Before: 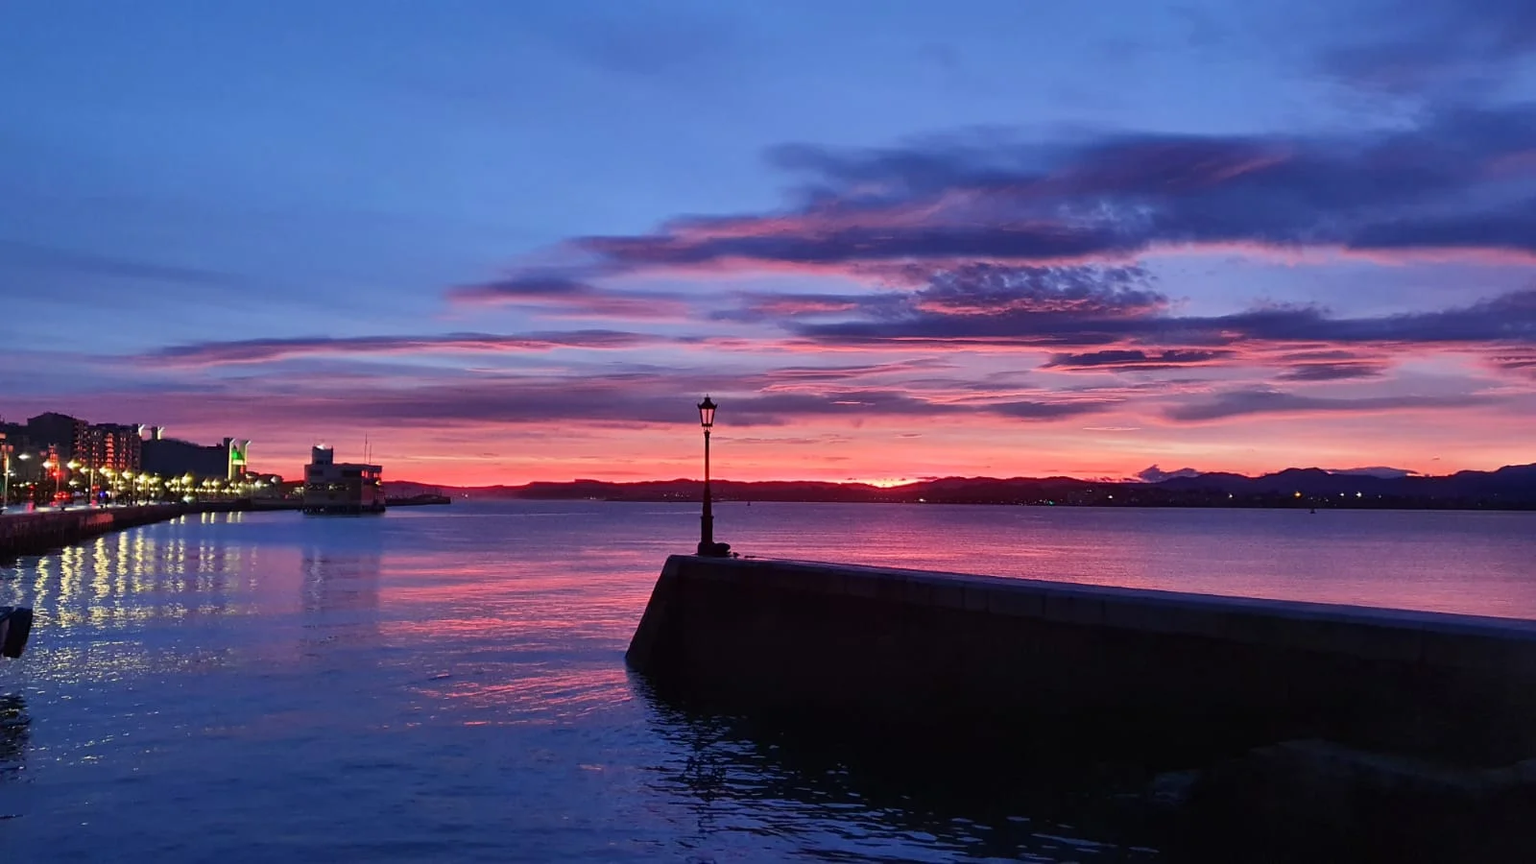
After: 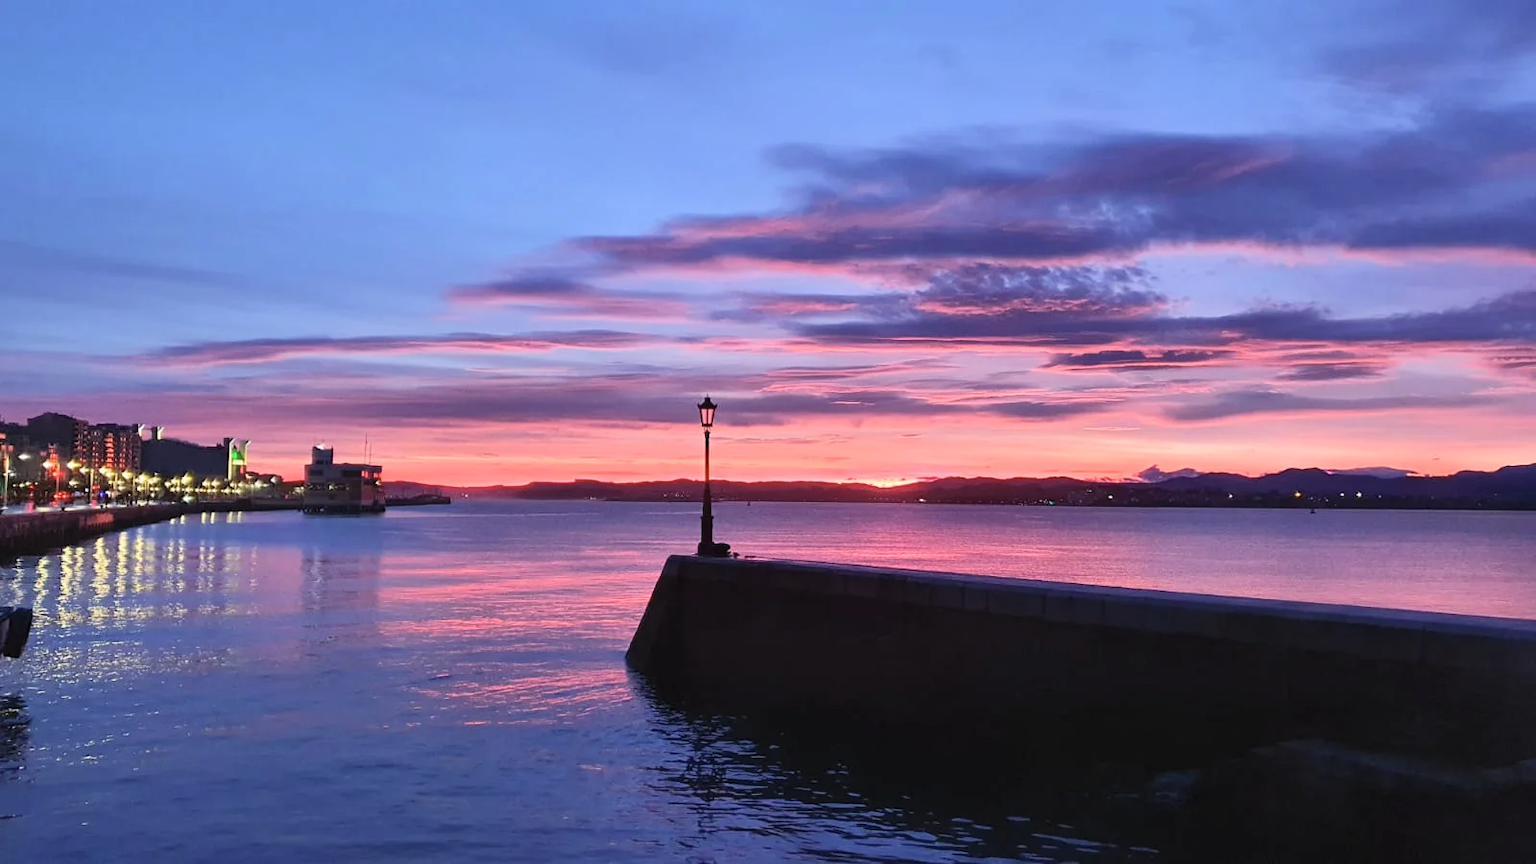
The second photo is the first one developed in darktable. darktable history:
contrast brightness saturation: contrast 0.138, brightness 0.207
